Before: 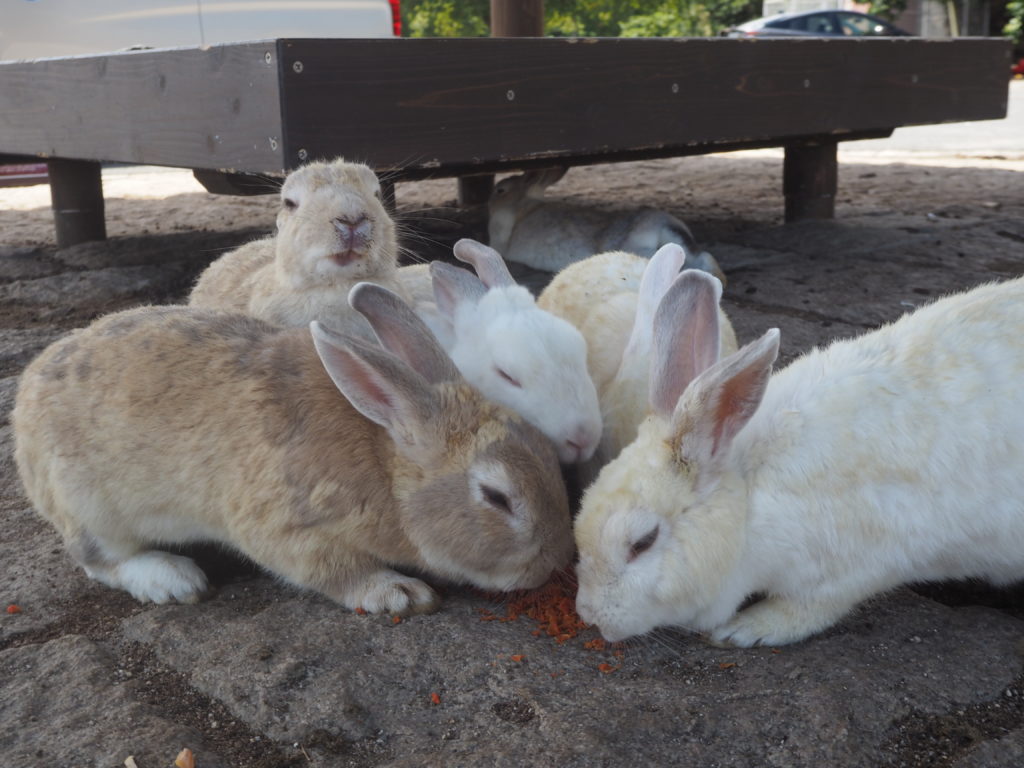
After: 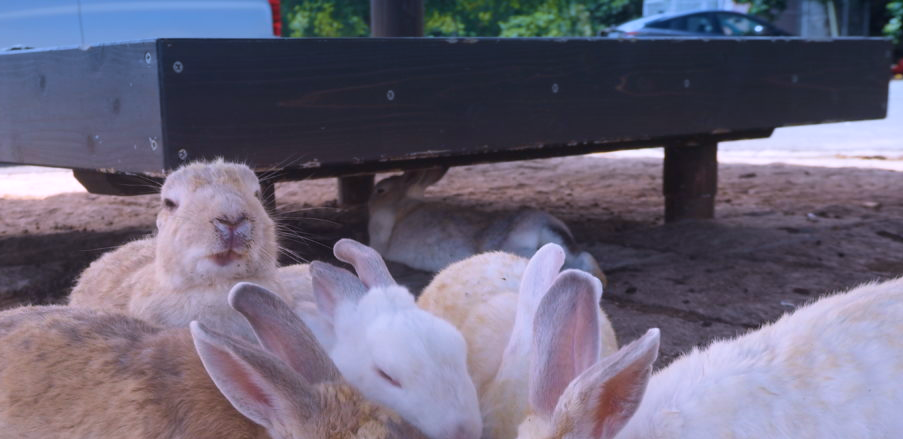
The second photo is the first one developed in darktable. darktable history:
crop and rotate: left 11.812%, bottom 42.776%
graduated density: density 2.02 EV, hardness 44%, rotation 0.374°, offset 8.21, hue 208.8°, saturation 97%
velvia: on, module defaults
white balance: red 1.066, blue 1.119
